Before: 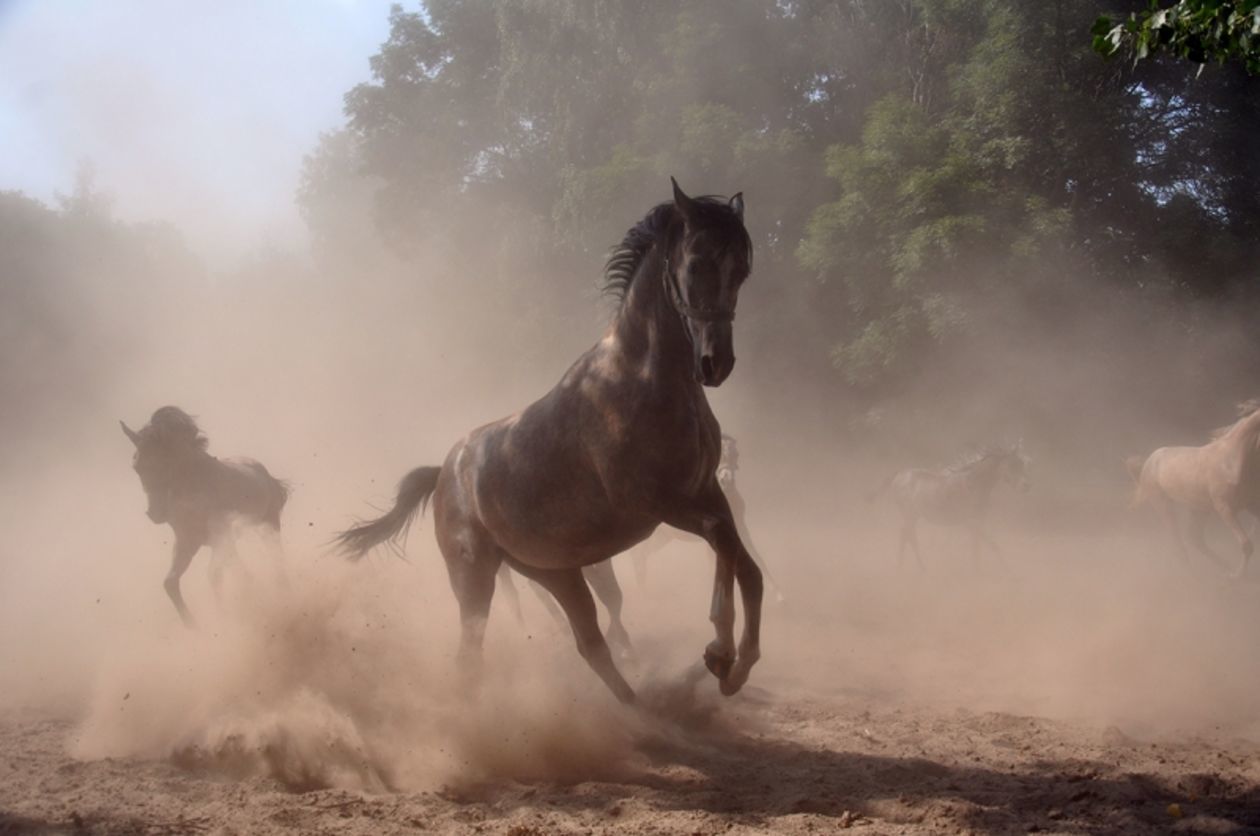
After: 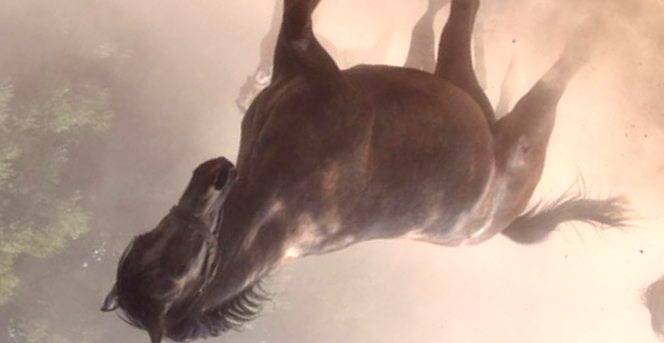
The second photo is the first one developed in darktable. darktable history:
exposure: black level correction 0, exposure 0.954 EV, compensate highlight preservation false
crop and rotate: angle 148.56°, left 9.161%, top 15.601%, right 4.408%, bottom 17.064%
